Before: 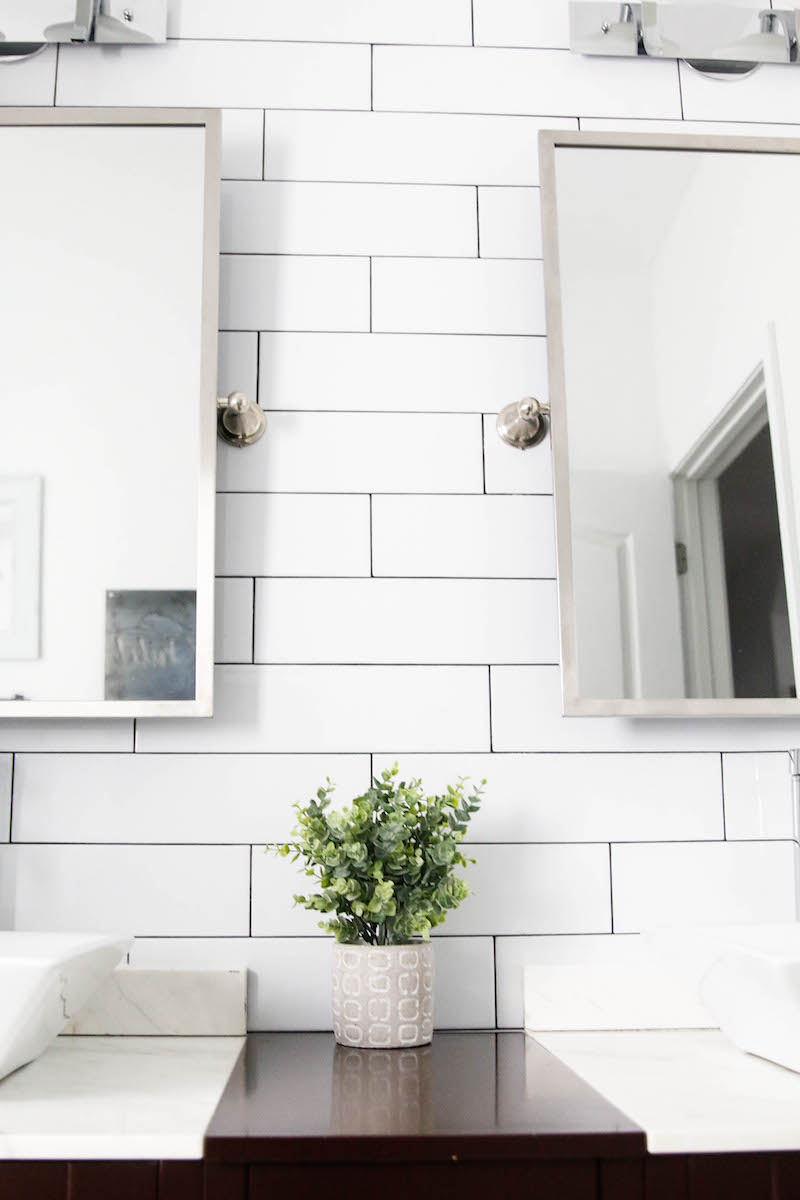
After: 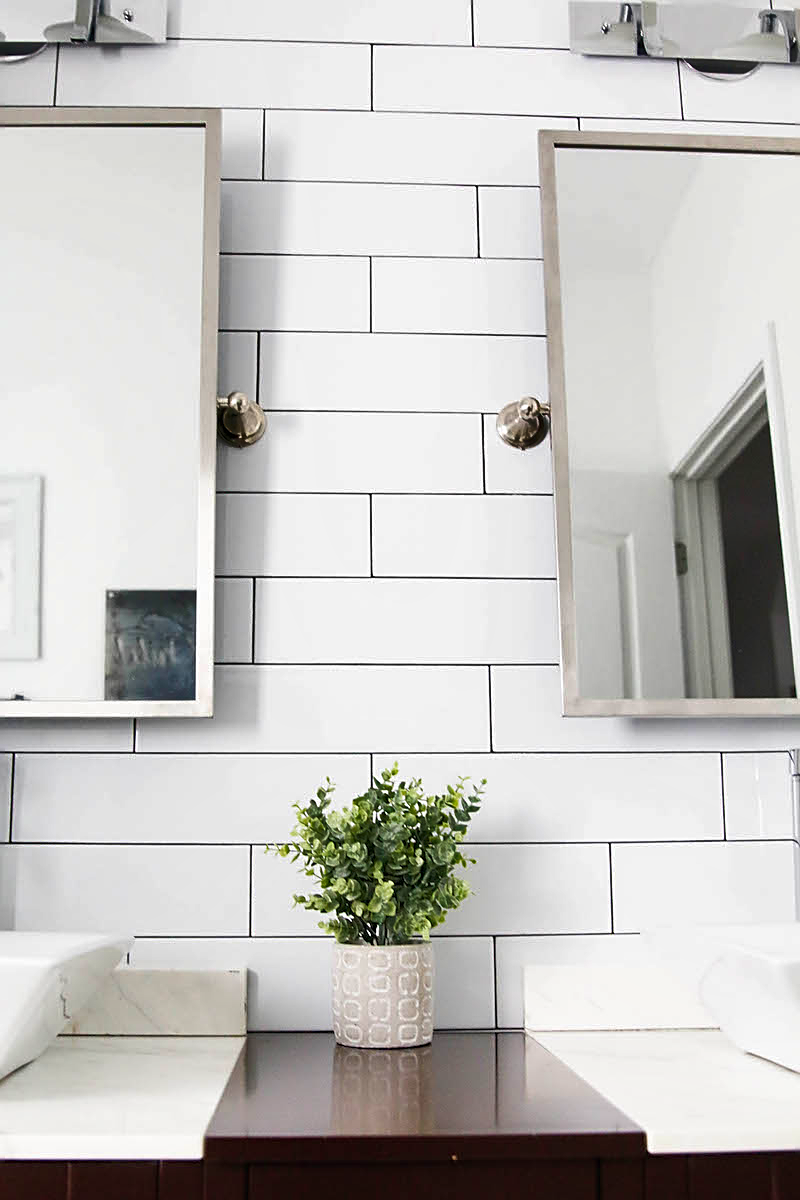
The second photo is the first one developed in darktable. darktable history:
sharpen: on, module defaults
velvia: on, module defaults
shadows and highlights: soften with gaussian
